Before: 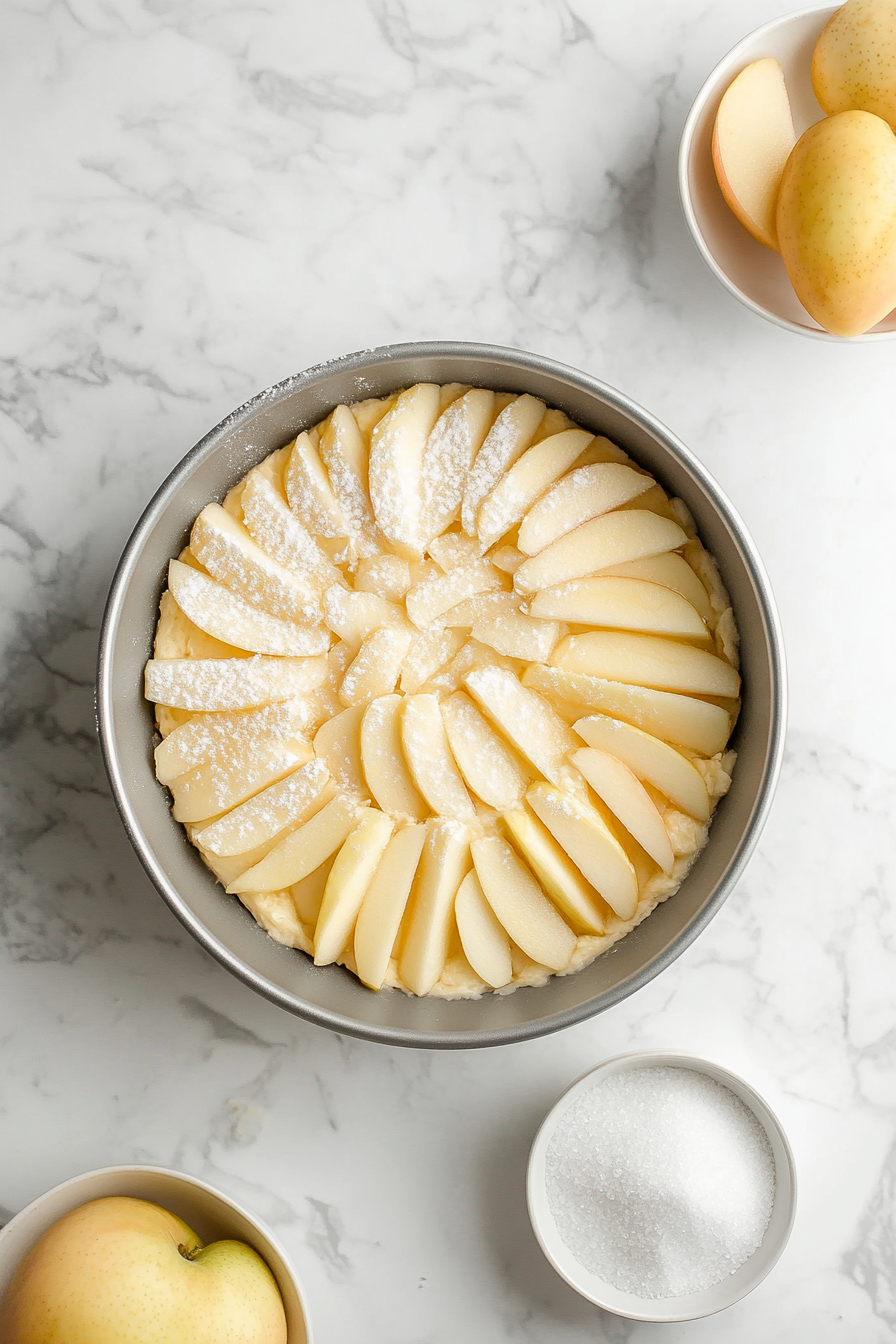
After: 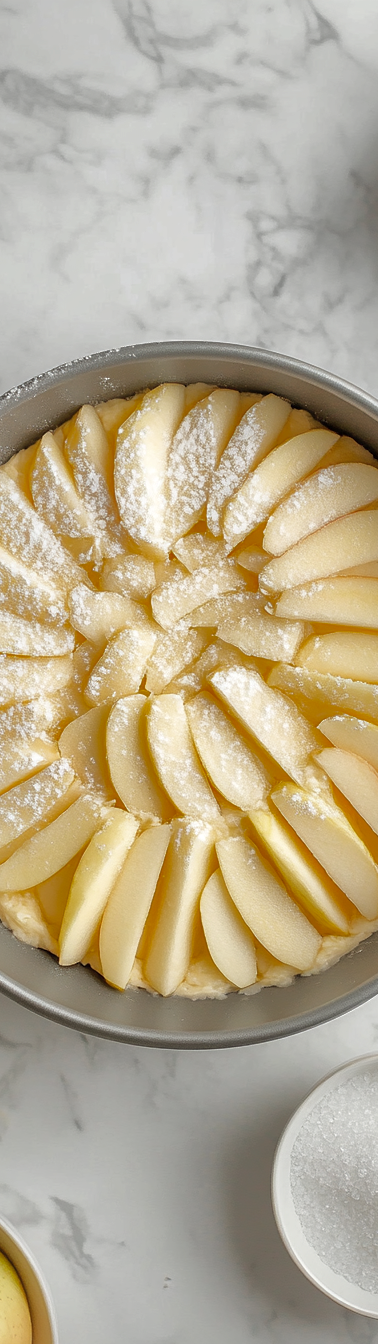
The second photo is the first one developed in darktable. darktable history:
local contrast: mode bilateral grid, contrast 20, coarseness 50, detail 120%, midtone range 0.2
shadows and highlights: shadows 39.61, highlights -59.94
crop: left 28.478%, right 29.256%
